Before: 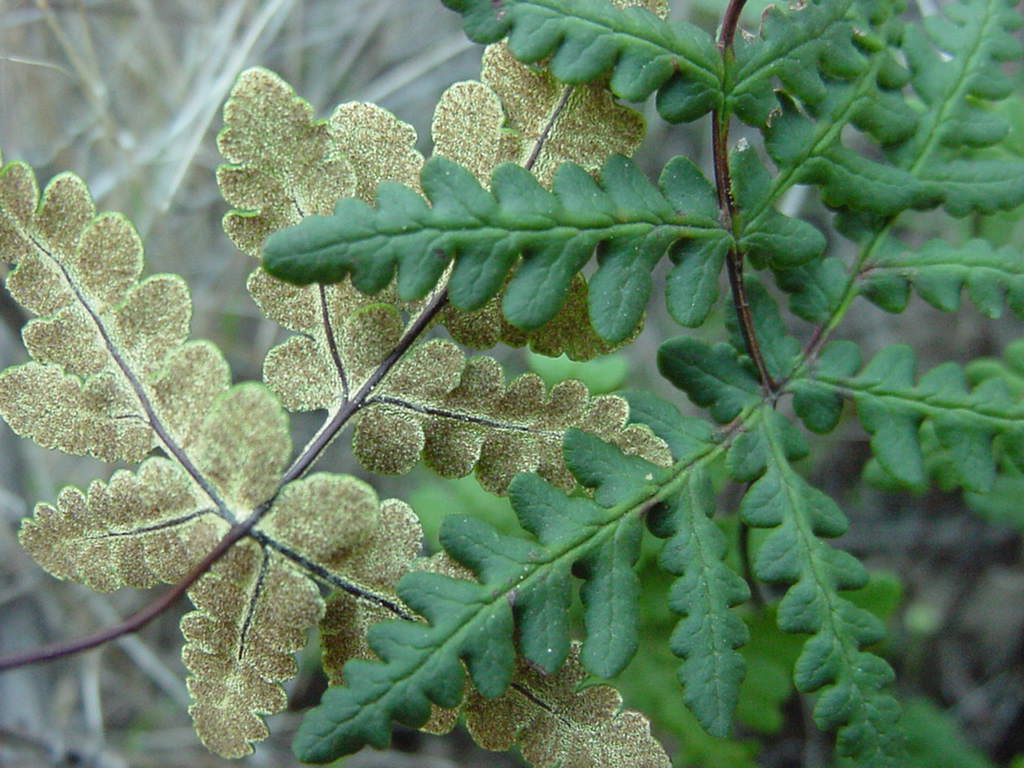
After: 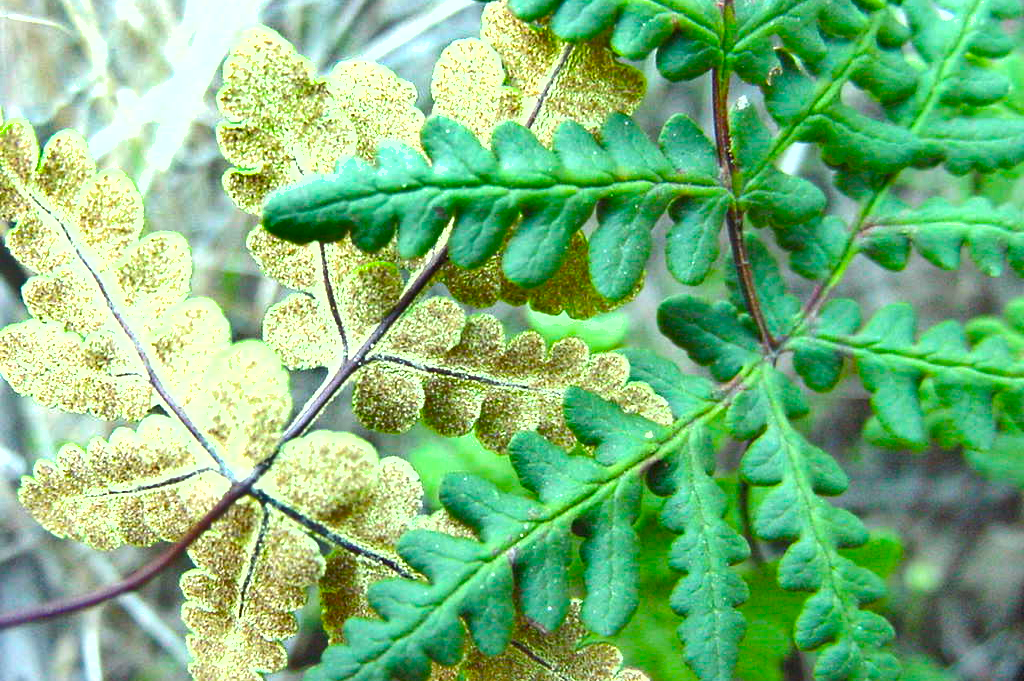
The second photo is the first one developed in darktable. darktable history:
shadows and highlights: low approximation 0.01, soften with gaussian
crop and rotate: top 5.48%, bottom 5.783%
exposure: black level correction 0, exposure 1.445 EV, compensate highlight preservation false
color balance rgb: global offset › luminance -0.482%, perceptual saturation grading › global saturation 36.724%, global vibrance 0.434%
